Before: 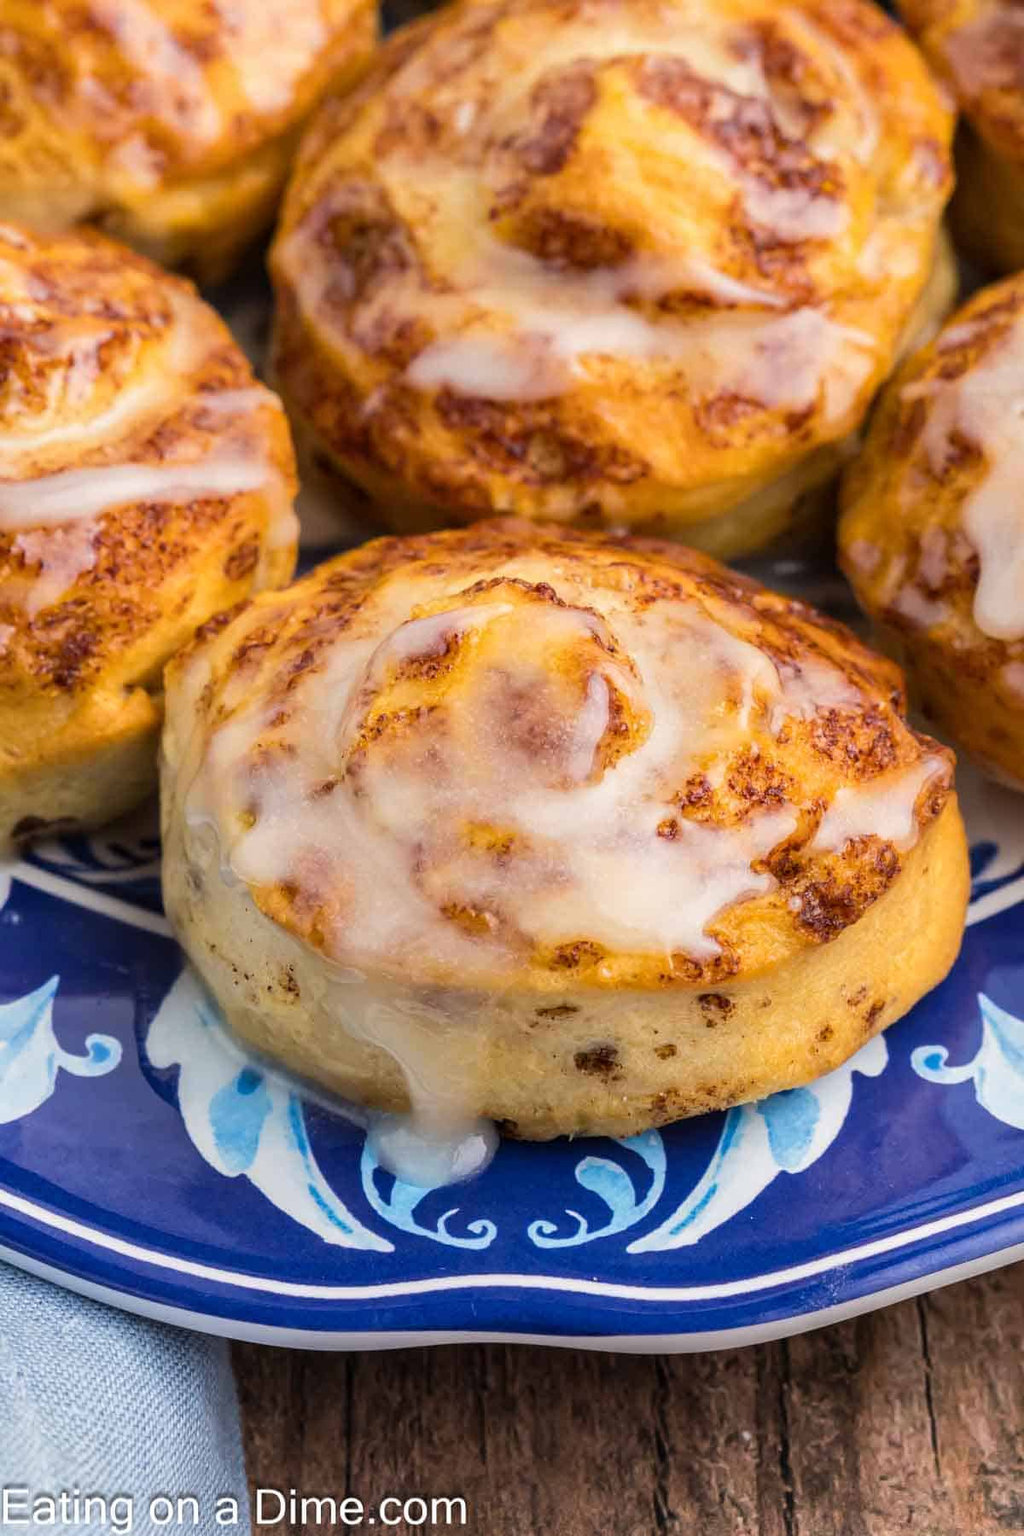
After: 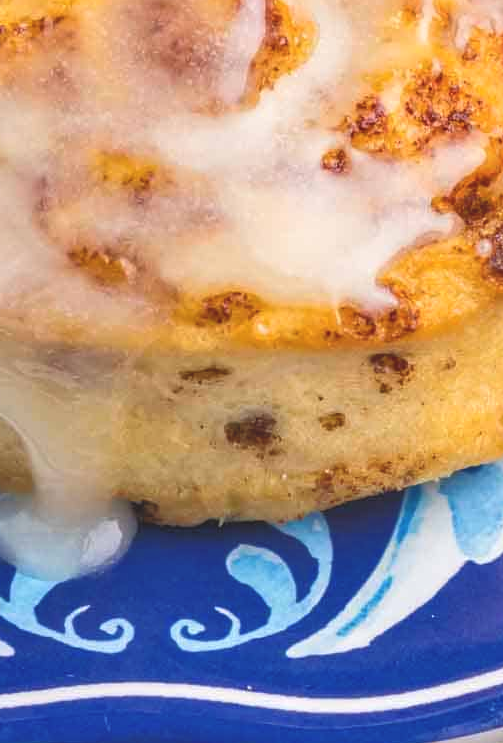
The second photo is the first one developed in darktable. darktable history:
tone equalizer: -7 EV 0.165 EV, -6 EV 0.635 EV, -5 EV 1.13 EV, -4 EV 1.34 EV, -3 EV 1.15 EV, -2 EV 0.6 EV, -1 EV 0.147 EV
exposure: black level correction -0.007, exposure 0.072 EV, compensate exposure bias true, compensate highlight preservation false
crop: left 37.38%, top 45.083%, right 20.625%, bottom 13.598%
